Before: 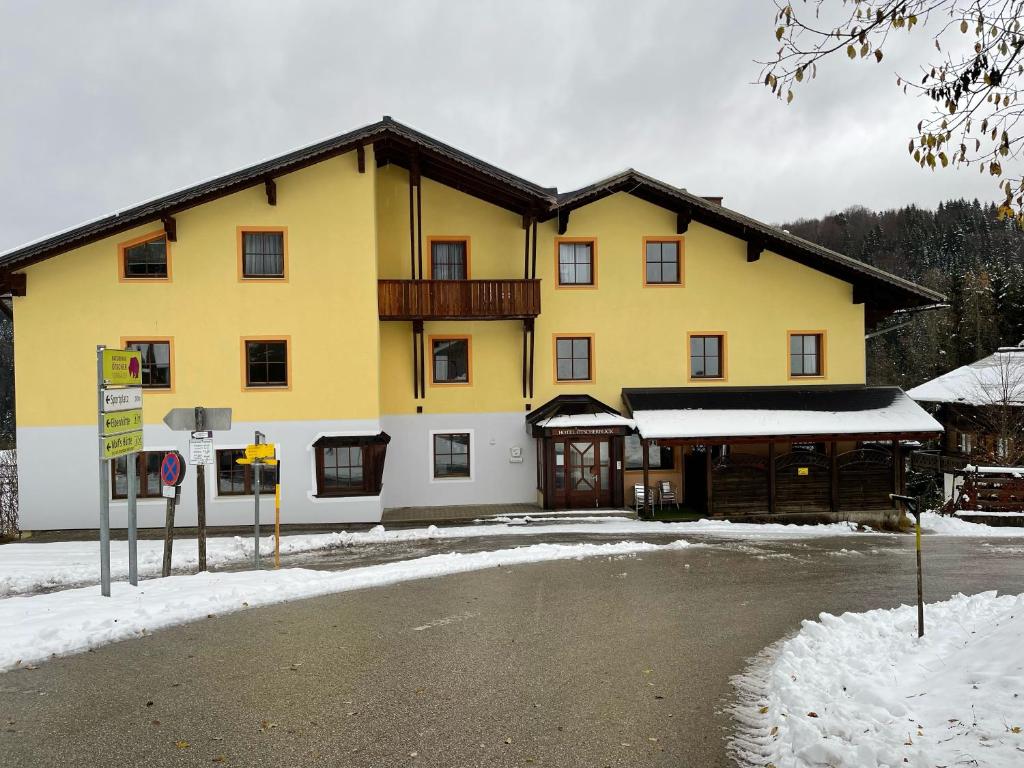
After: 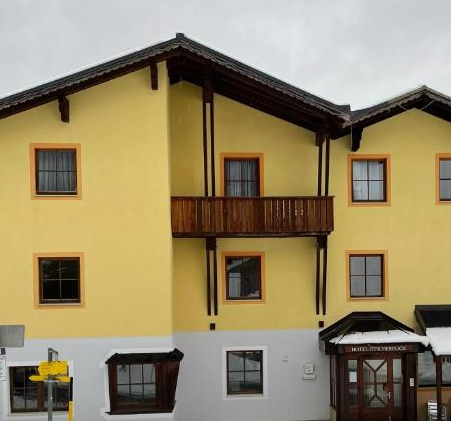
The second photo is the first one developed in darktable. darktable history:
crop: left 20.248%, top 10.86%, right 35.675%, bottom 34.321%
graduated density: rotation -180°, offset 24.95
